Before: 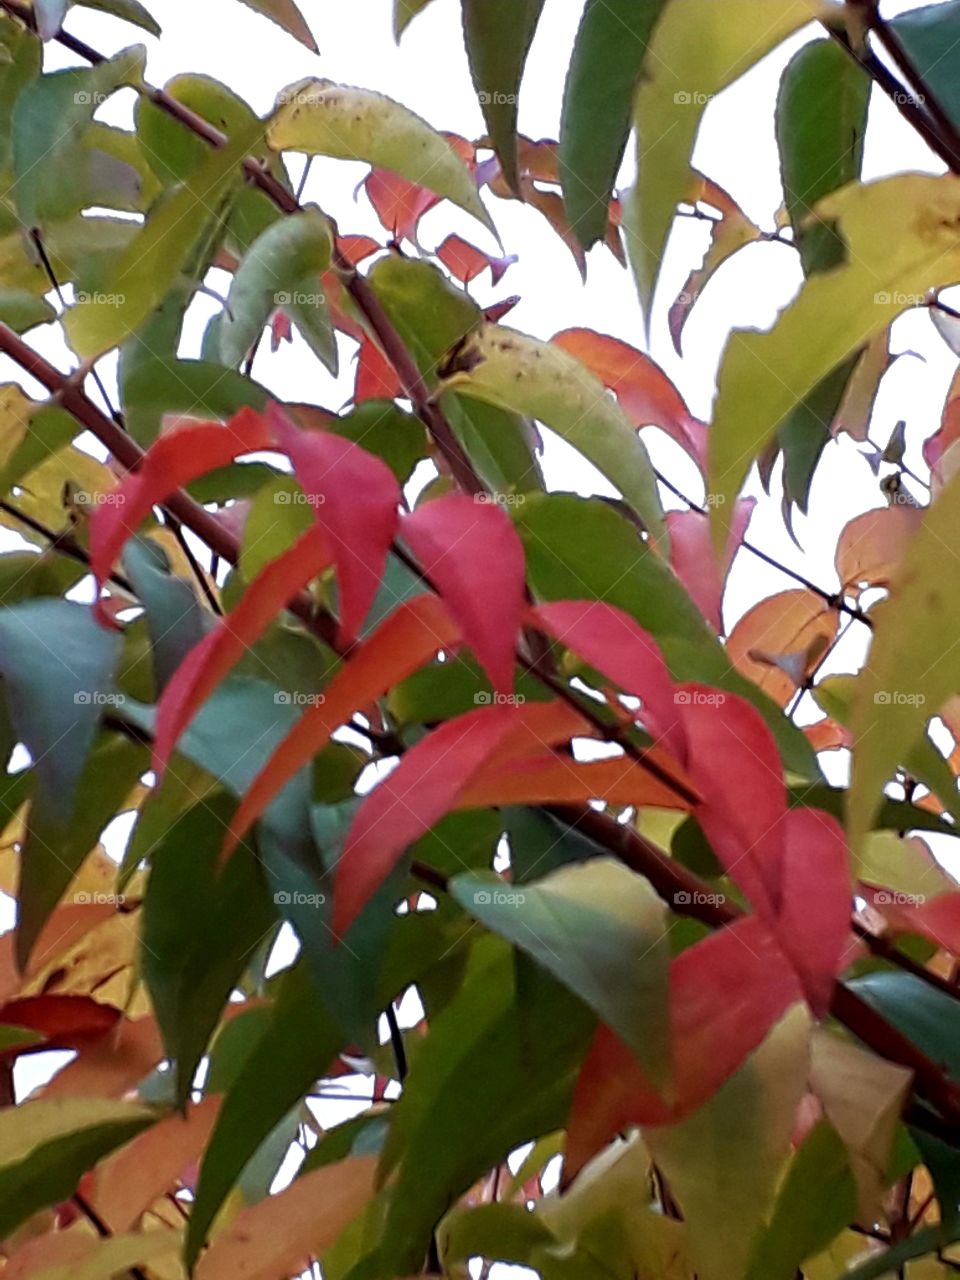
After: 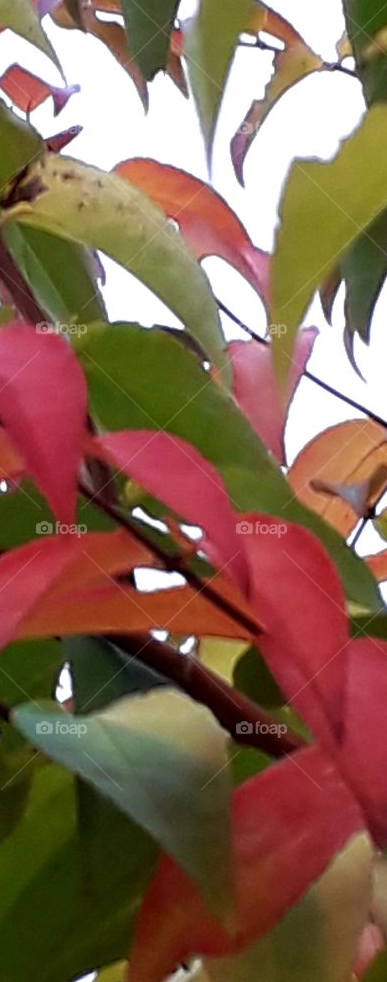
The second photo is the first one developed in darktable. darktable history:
crop: left 45.652%, top 13.284%, right 13.951%, bottom 9.96%
